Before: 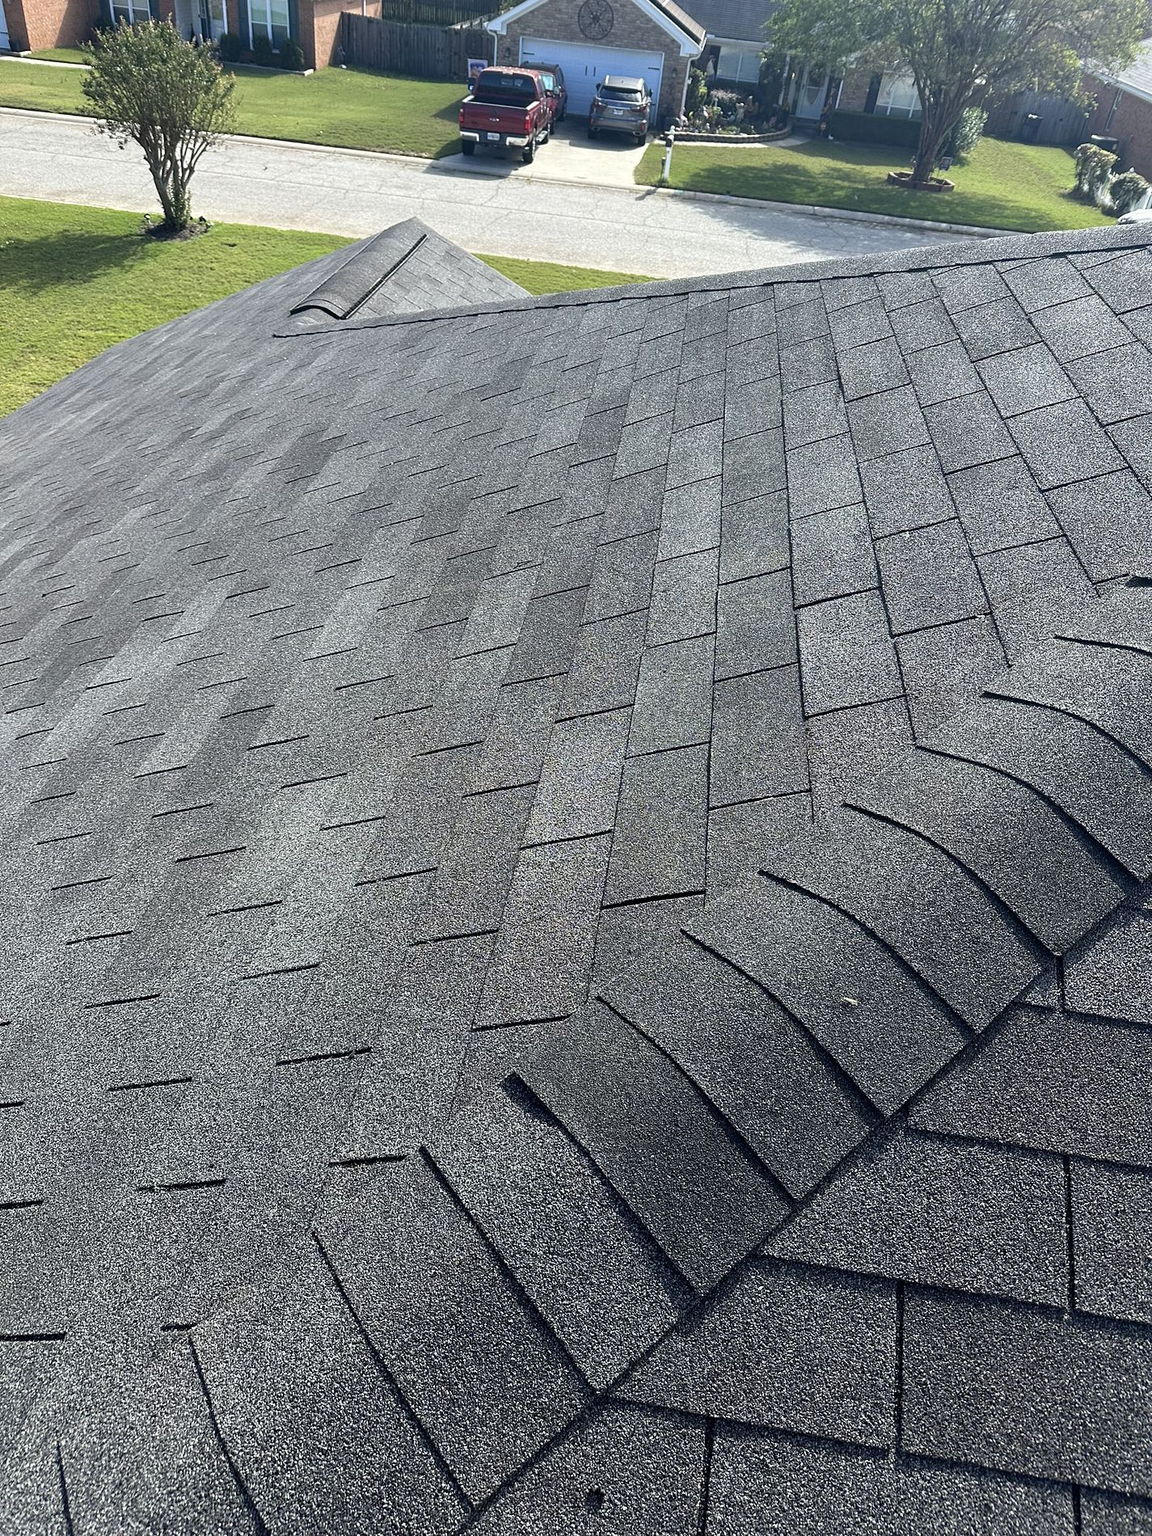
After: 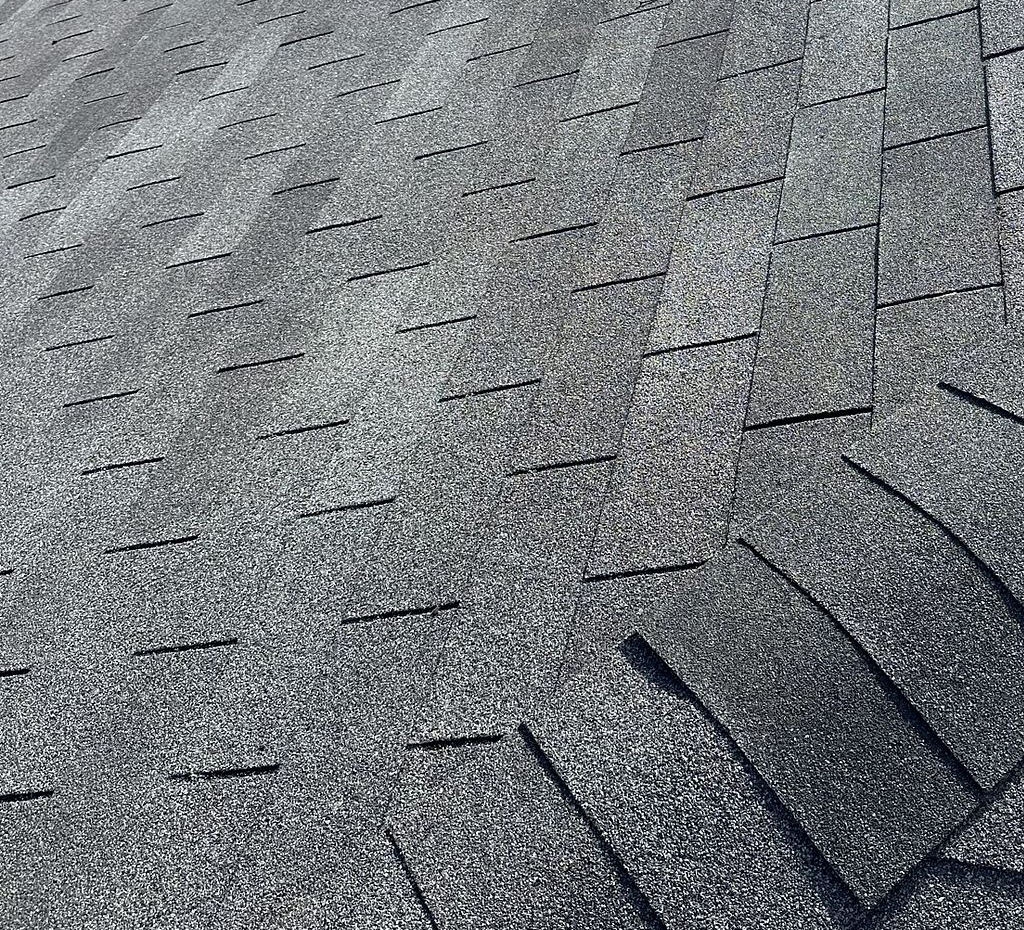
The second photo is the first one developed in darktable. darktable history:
crop: top 36.559%, right 28.127%, bottom 14.485%
